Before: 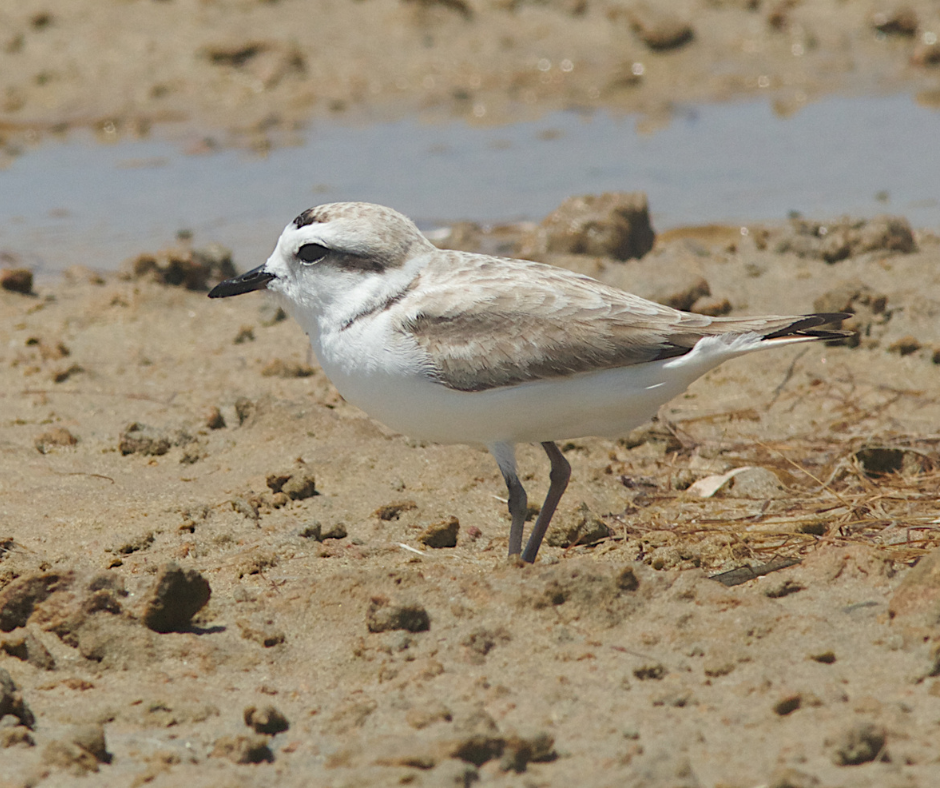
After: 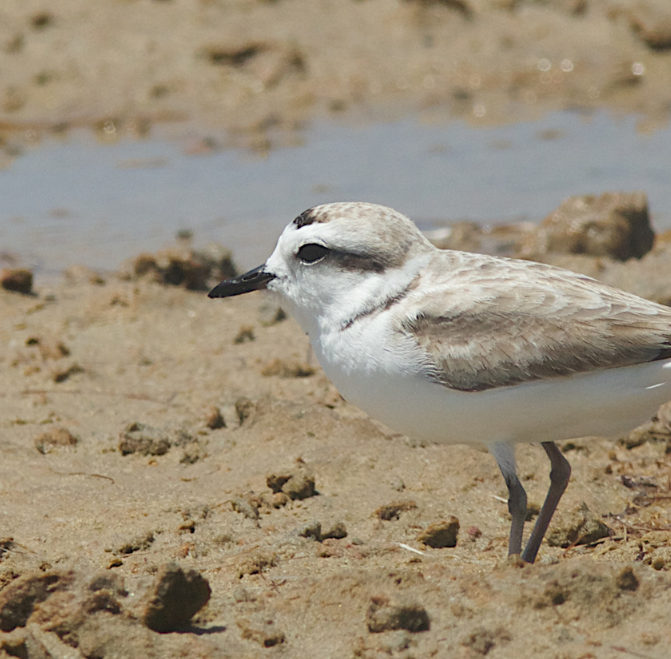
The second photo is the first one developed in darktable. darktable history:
crop: right 28.599%, bottom 16.341%
